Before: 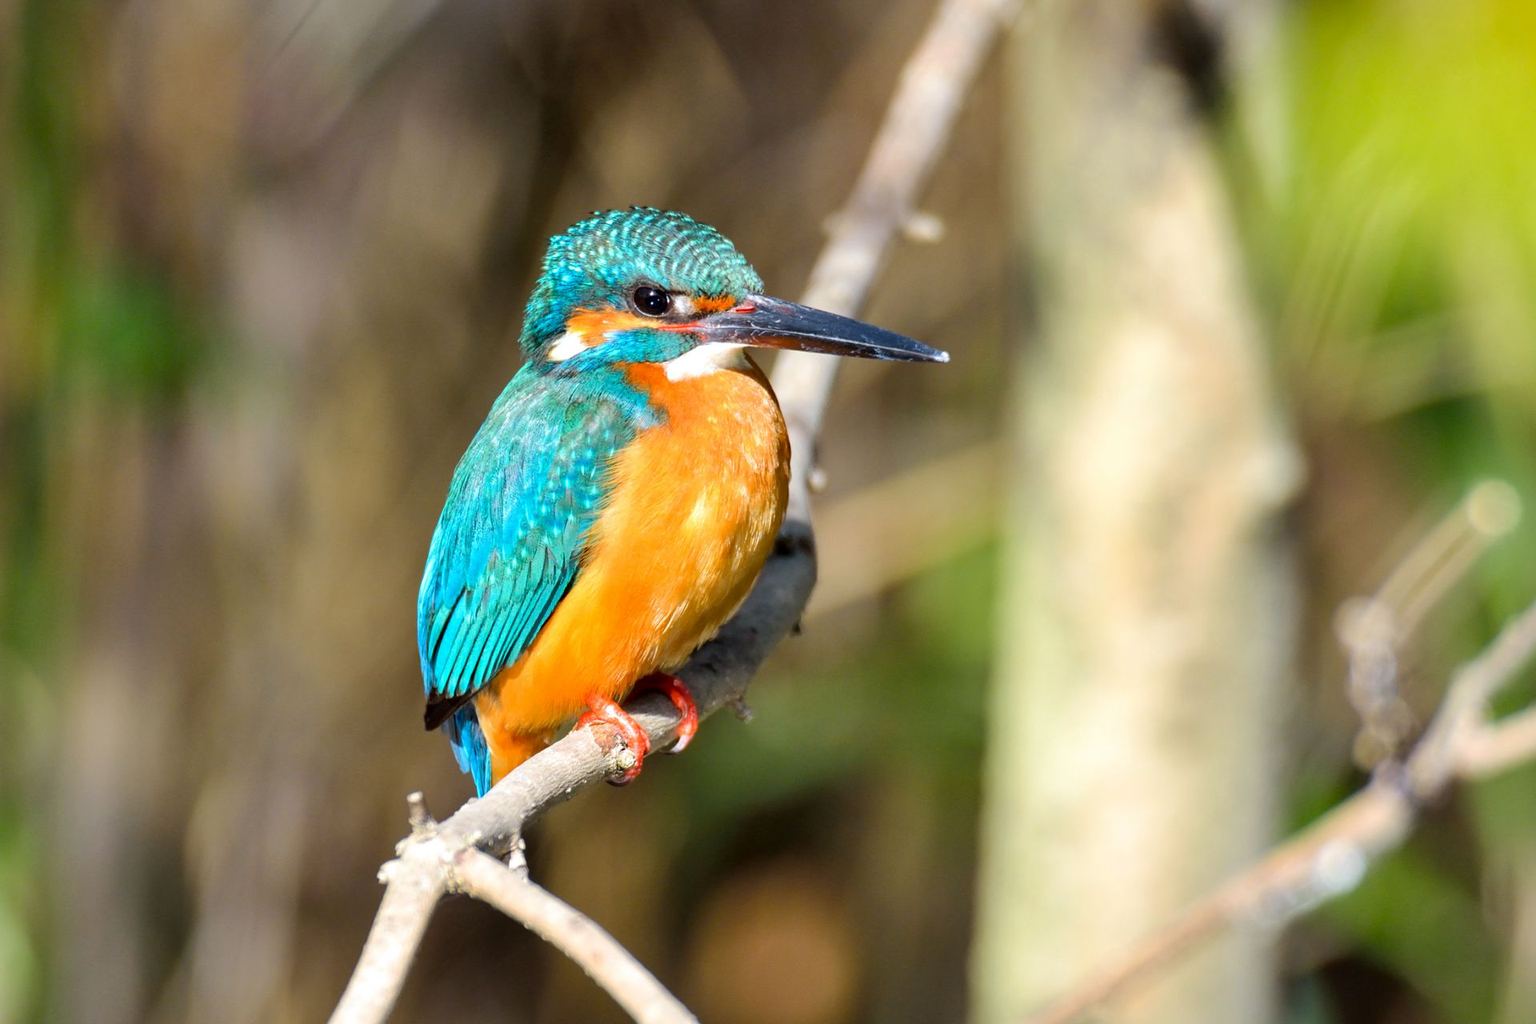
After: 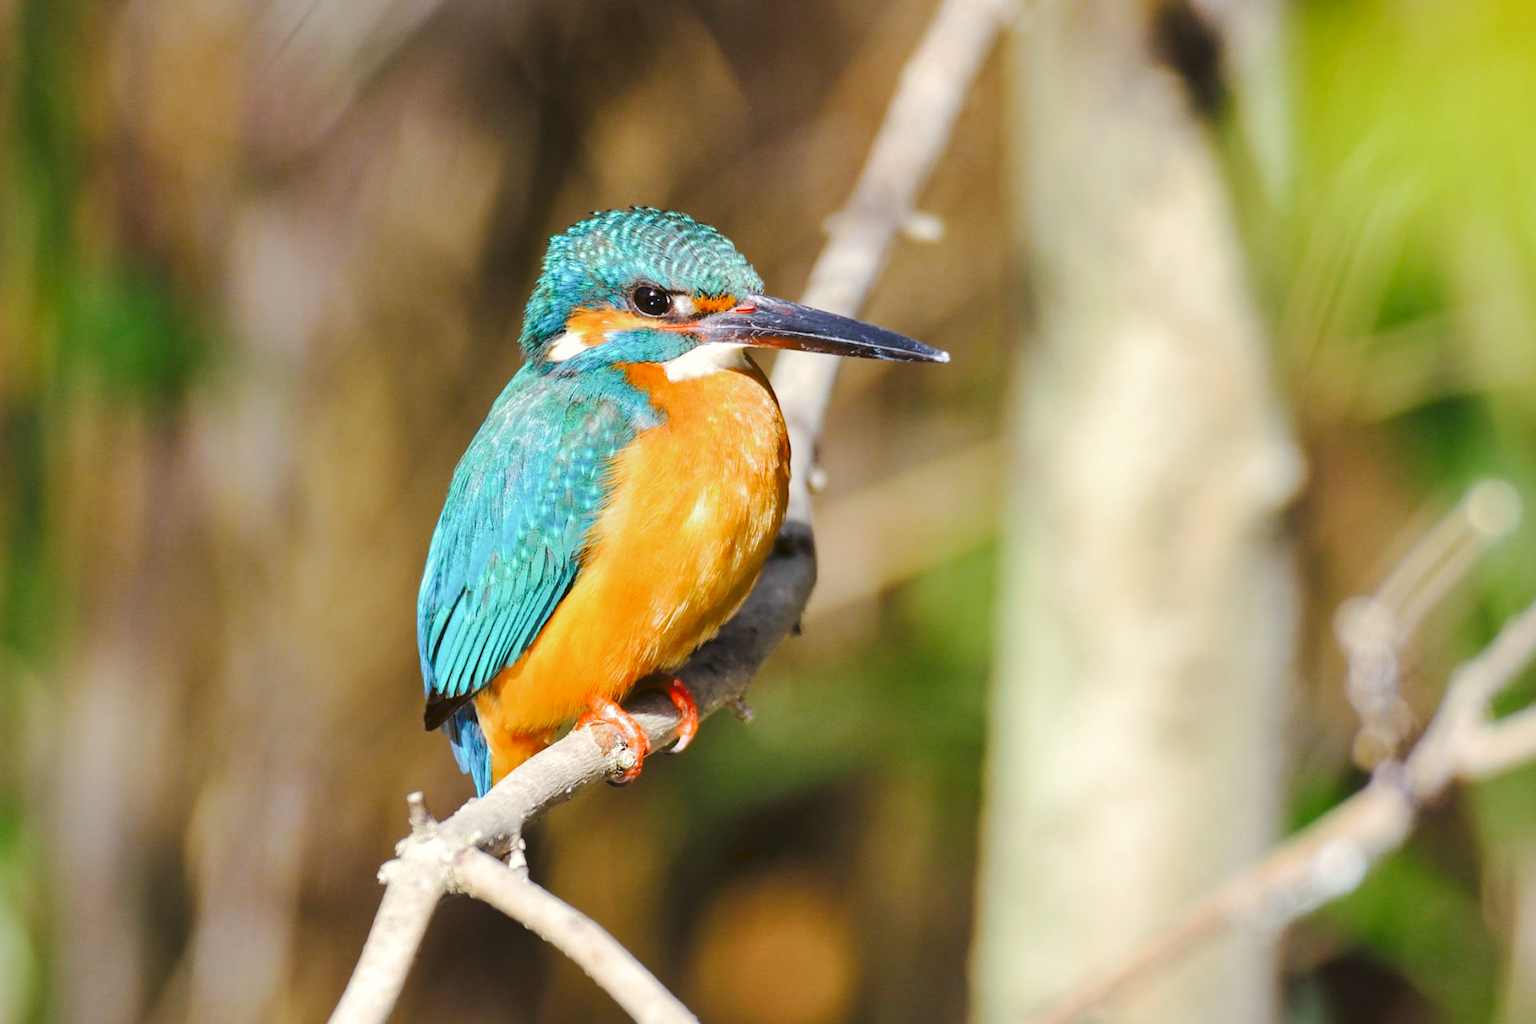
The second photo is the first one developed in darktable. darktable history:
tone curve: curves: ch0 [(0, 0) (0.003, 0.06) (0.011, 0.071) (0.025, 0.085) (0.044, 0.104) (0.069, 0.123) (0.1, 0.146) (0.136, 0.167) (0.177, 0.205) (0.224, 0.248) (0.277, 0.309) (0.335, 0.384) (0.399, 0.467) (0.468, 0.553) (0.543, 0.633) (0.623, 0.698) (0.709, 0.769) (0.801, 0.841) (0.898, 0.912) (1, 1)], preserve colors none
color look up table: target L [94.46, 89.08, 89.27, 86.03, 74.41, 65.79, 67.59, 58.86, 51.73, 43.98, 42.05, 29.84, 3.159, 200.52, 85.51, 80.22, 71.7, 64.44, 59.32, 53.44, 50.28, 51.66, 48.58, 46.18, 40.39, 34.24, 8.98, 97.91, 82.41, 71.37, 67.07, 57.31, 67.86, 49.38, 49.78, 40.86, 35.93, 42.02, 32.42, 34.98, 18.69, 19.16, 6.185, 80.17, 77.14, 72.91, 62.49, 53.46, 31.86], target a [-10.58, -36.25, -32.9, -58.53, -15.26, -22.18, -47.4, -60.54, -7.648, -29.55, -33.21, -16.22, -4.47, 0, -5.379, 21.14, 21.4, 53.12, 54.27, 42.09, 17.98, 59.02, 71.2, 30.91, 20.88, 52.24, 17.09, 0.373, 28.71, 8.068, 1.431, 74.5, 49.37, 23.35, 60.64, 20.68, 43.06, 56.93, 2.938, 39.06, 19.55, 39.59, 3.461, 1.52, -45.3, -26.07, -20.05, -13.19, -20.59], target b [34.44, 56.08, 19.27, 25.43, 28.18, 62.62, 6.171, 51.36, 13.44, 43.8, 18.34, 42.13, 4.919, 0, 70.61, 20.16, 49.05, 22.43, 65.4, 55.08, 53.83, 7.646, 66.66, 6.32, 38.1, 42.21, 14.96, 5.147, -17.62, -32.53, 1.602, -20.94, -39.44, -18.79, -27.38, -55.4, -5.828, -48.33, 3.556, -65.9, 7.71, -30.71, -12.17, -16.08, -12.53, -32.31, -7.446, -34.76, -3.203], num patches 49
